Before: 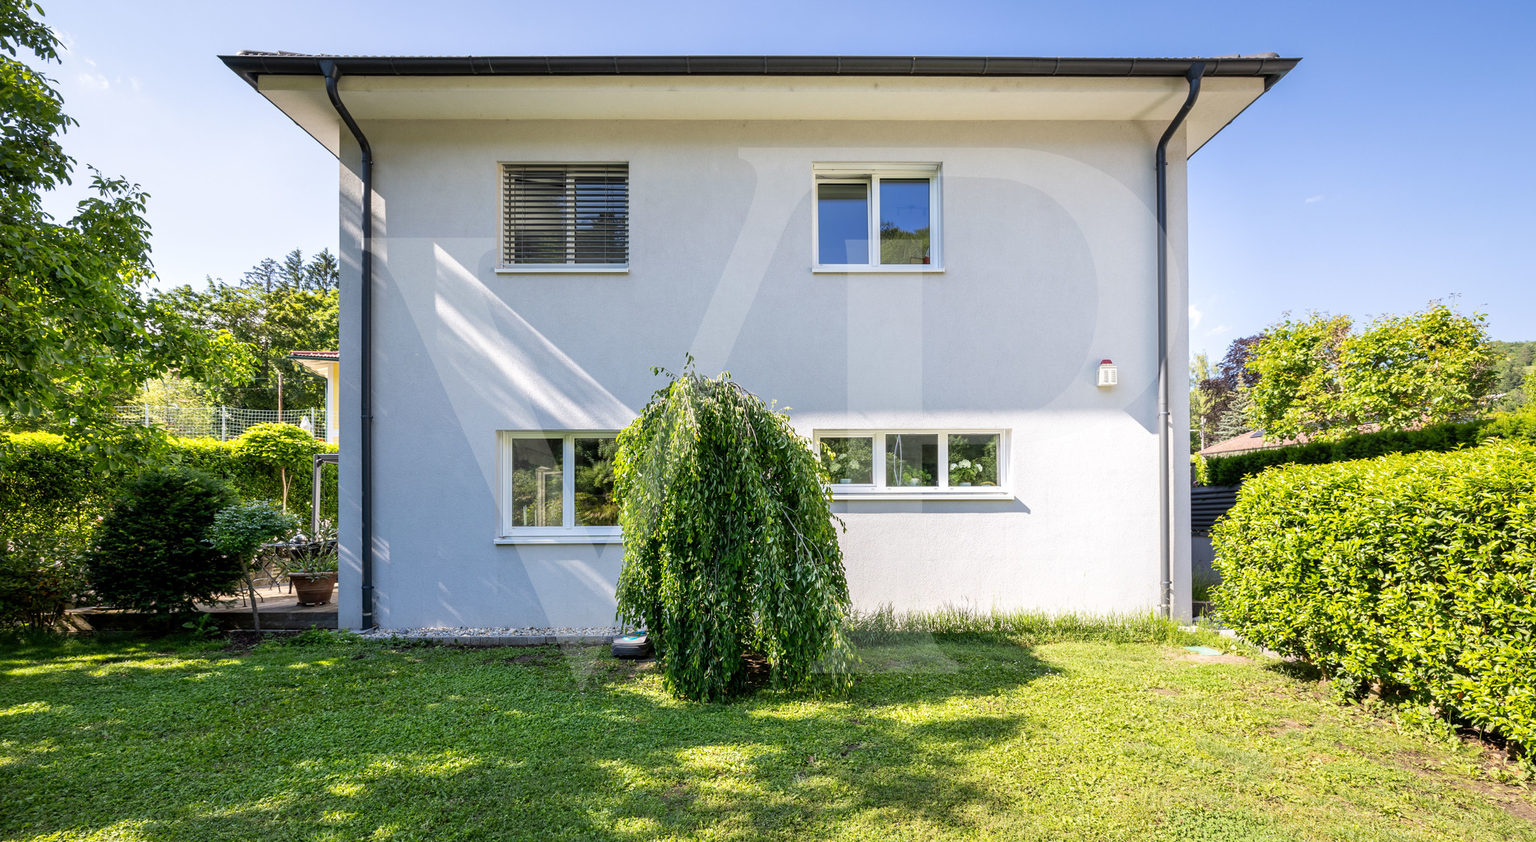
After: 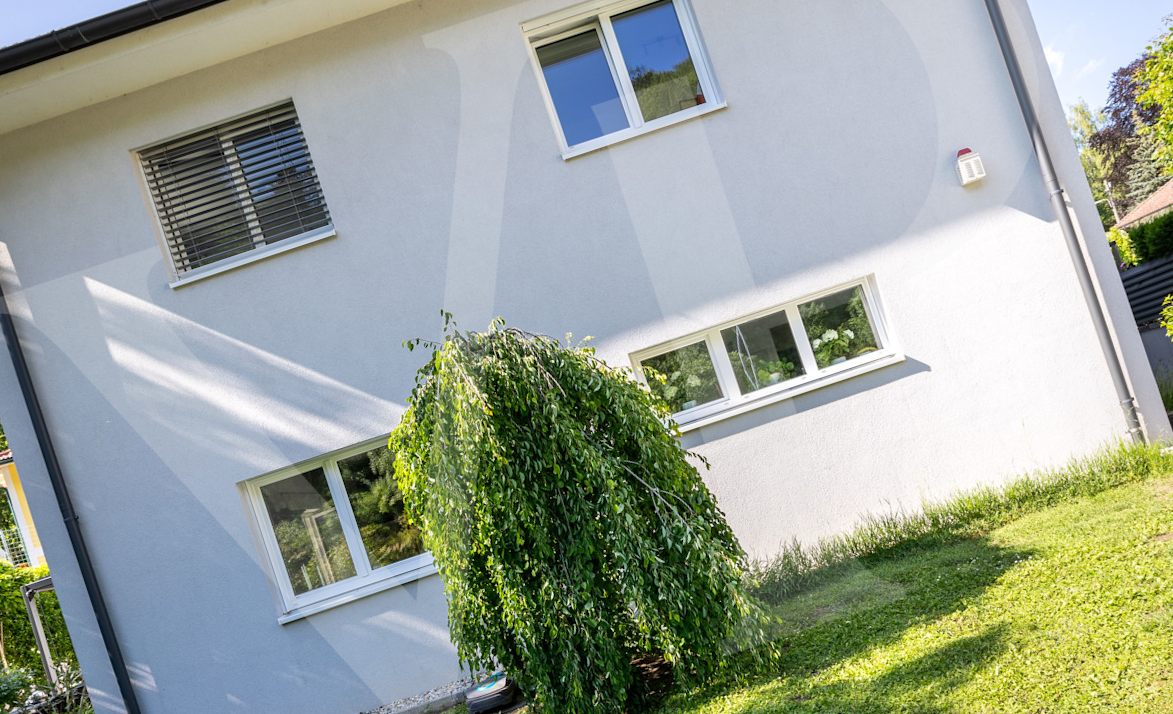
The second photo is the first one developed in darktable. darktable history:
crop and rotate: angle 18.09°, left 6.901%, right 4.089%, bottom 1.061%
